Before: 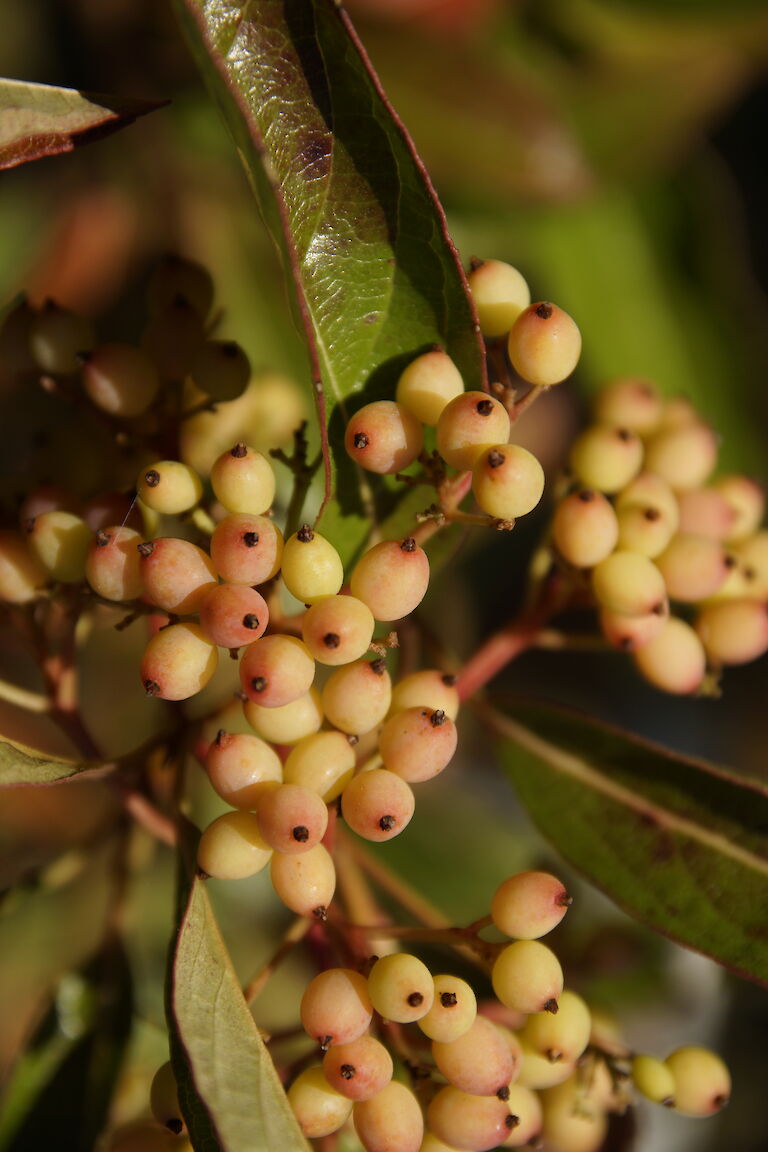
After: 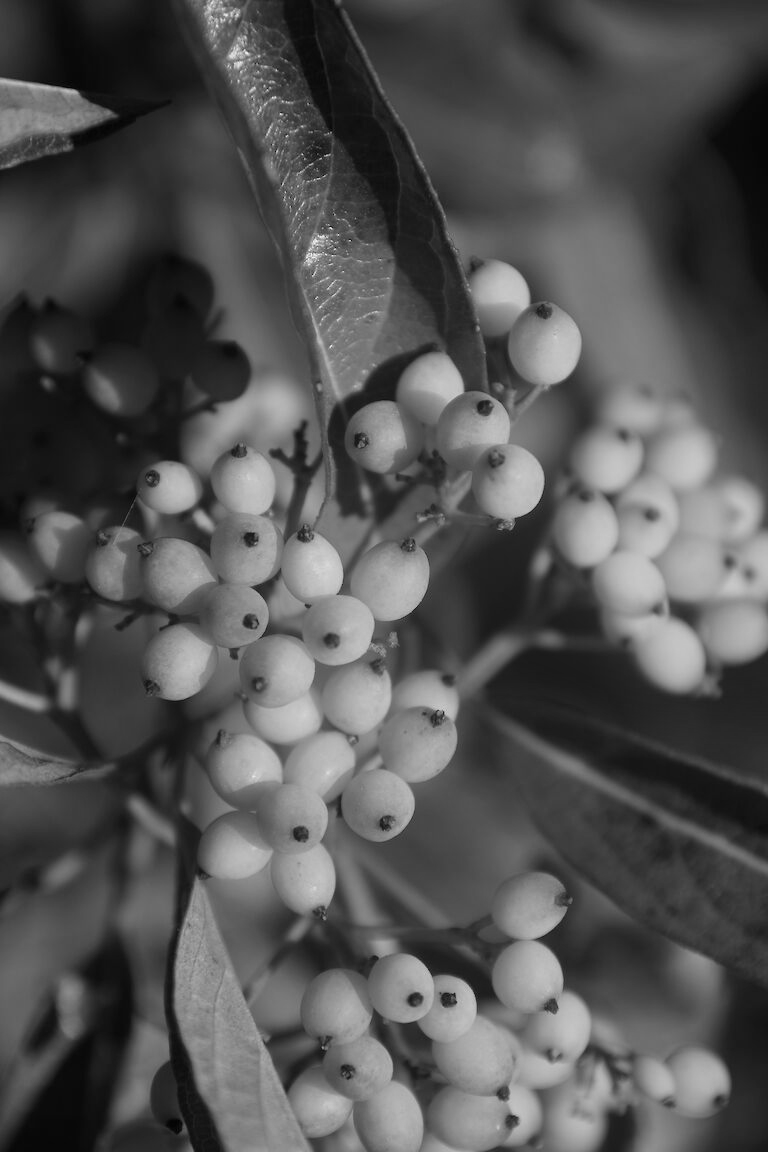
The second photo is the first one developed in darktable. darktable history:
monochrome: a -74.22, b 78.2
color correction: highlights a* 0.003, highlights b* -0.283
bloom: threshold 82.5%, strength 16.25%
